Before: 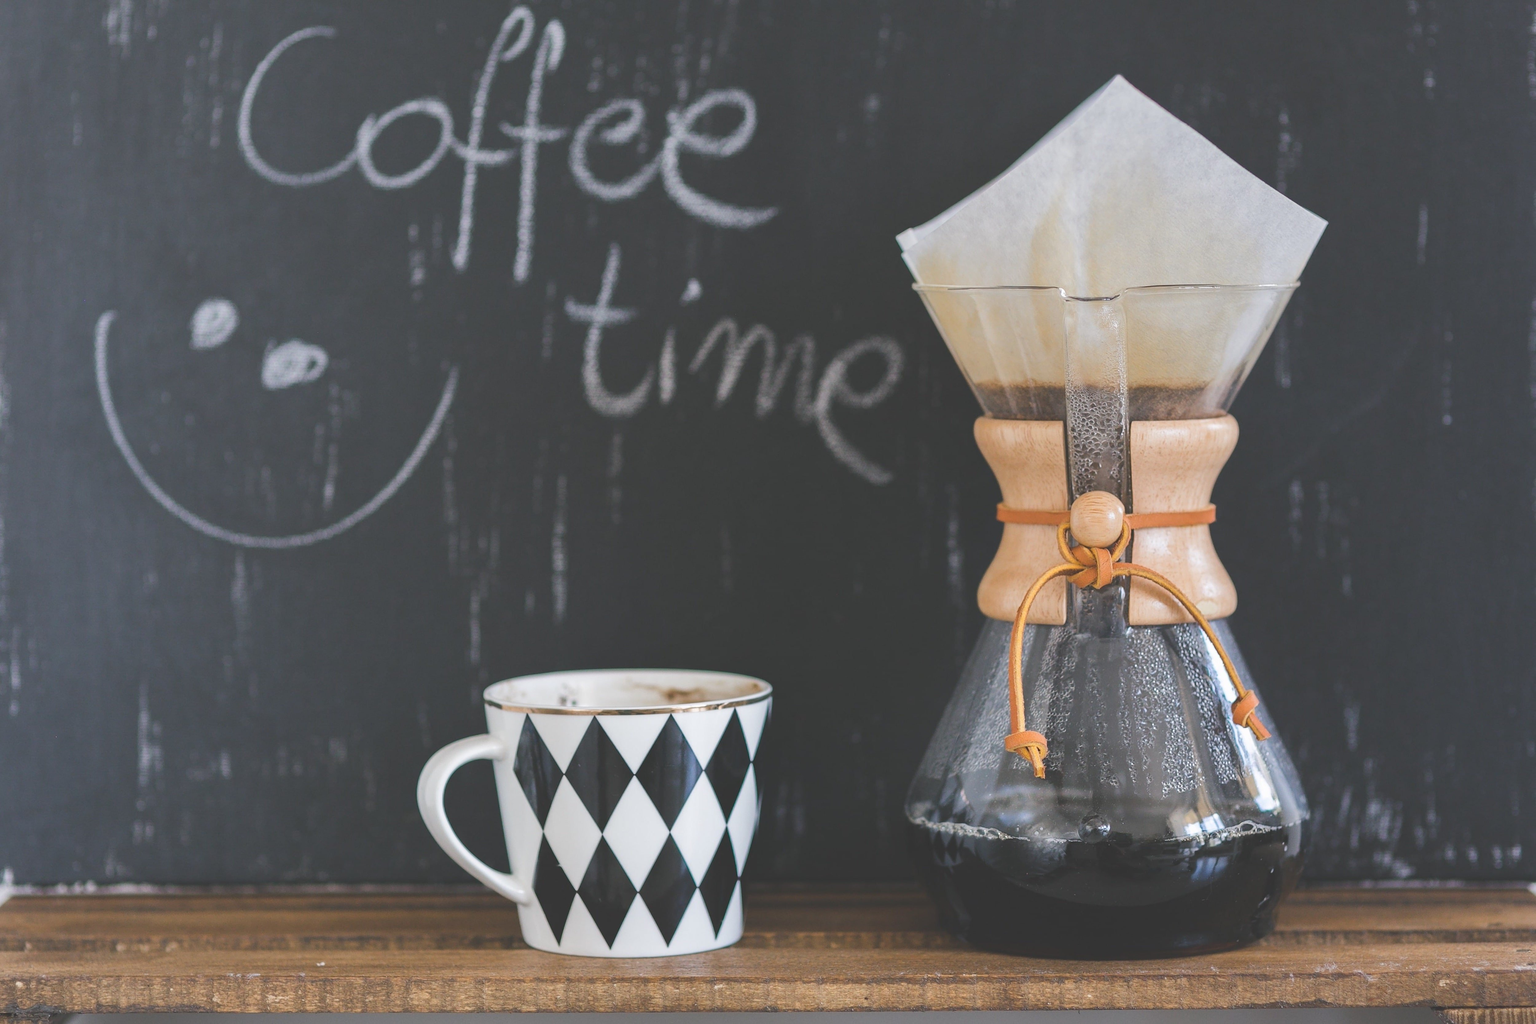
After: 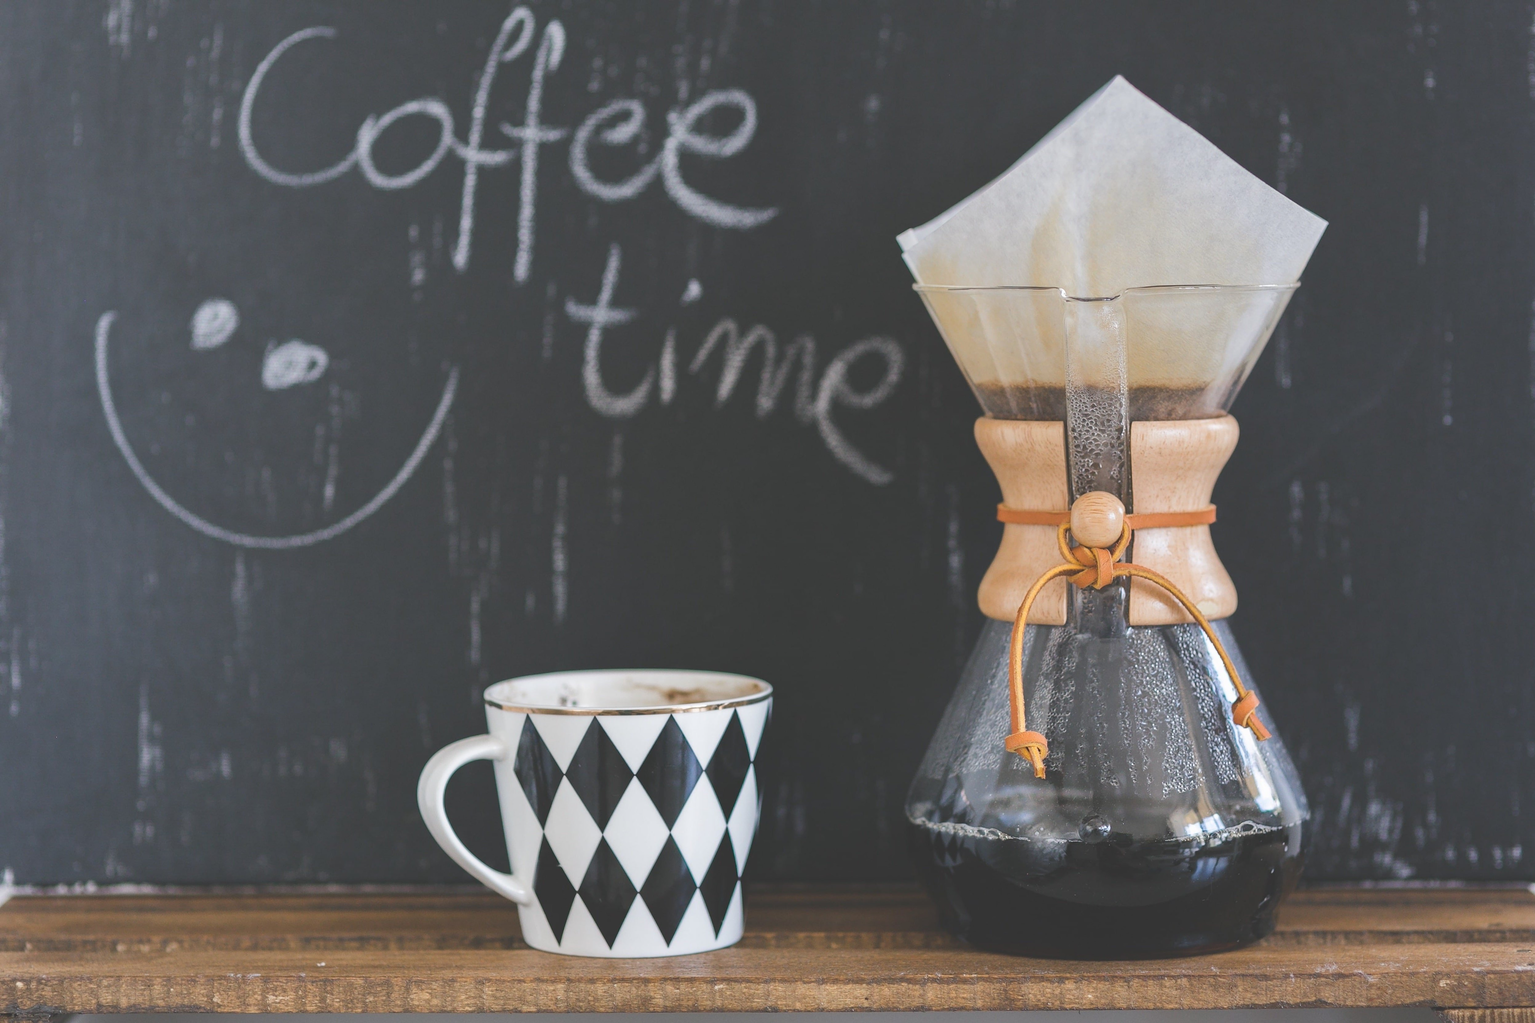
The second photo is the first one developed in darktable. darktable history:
color correction: highlights a* -0.137, highlights b* 0.137
